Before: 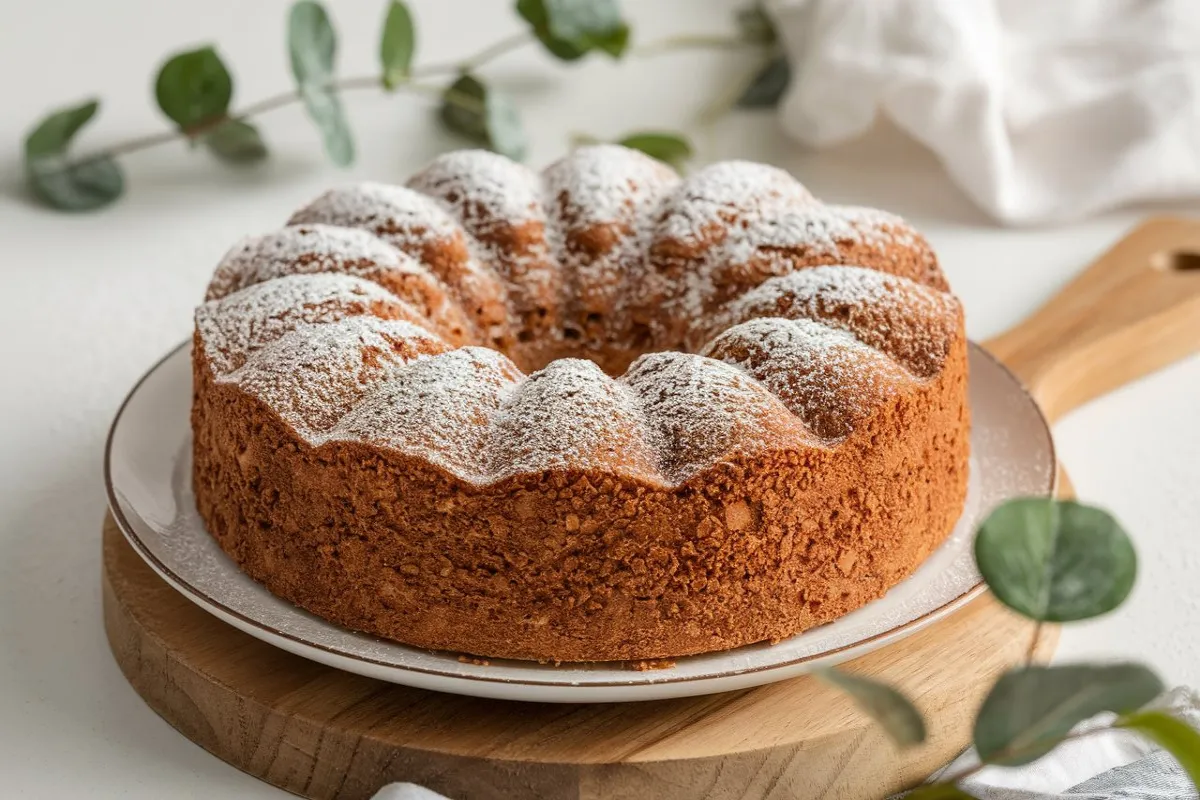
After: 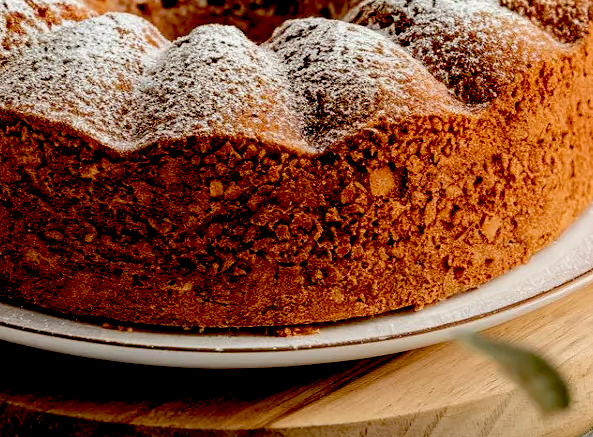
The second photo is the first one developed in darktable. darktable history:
exposure: black level correction 0.056, compensate highlight preservation false
color balance: output saturation 98.5%
crop: left 29.672%, top 41.786%, right 20.851%, bottom 3.487%
